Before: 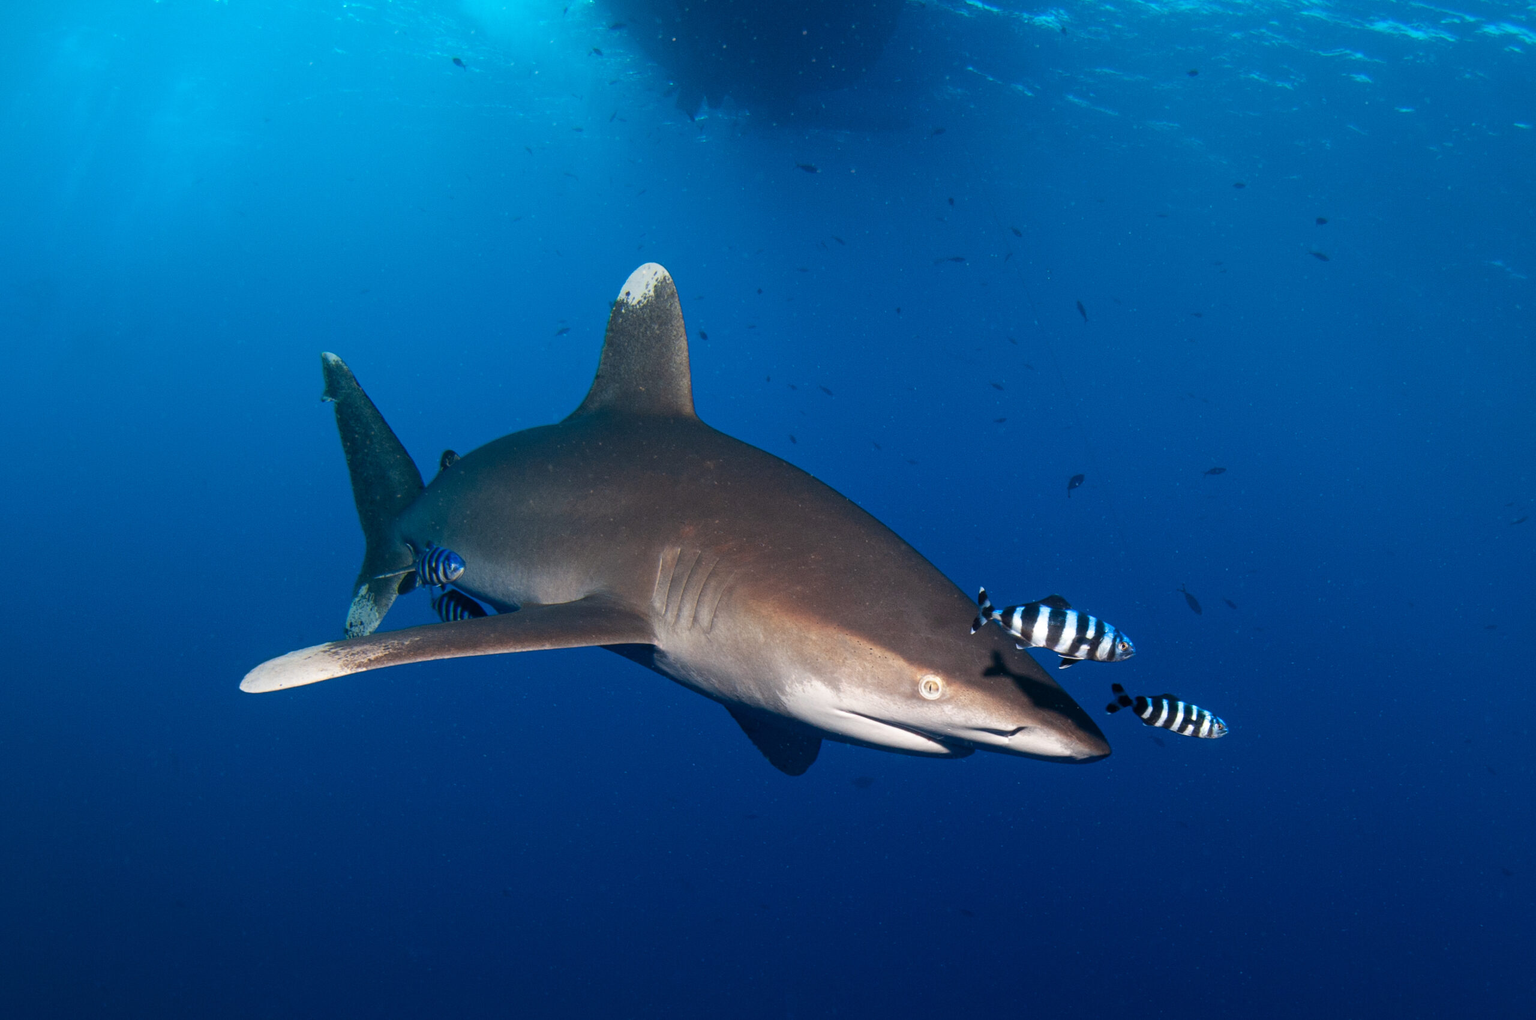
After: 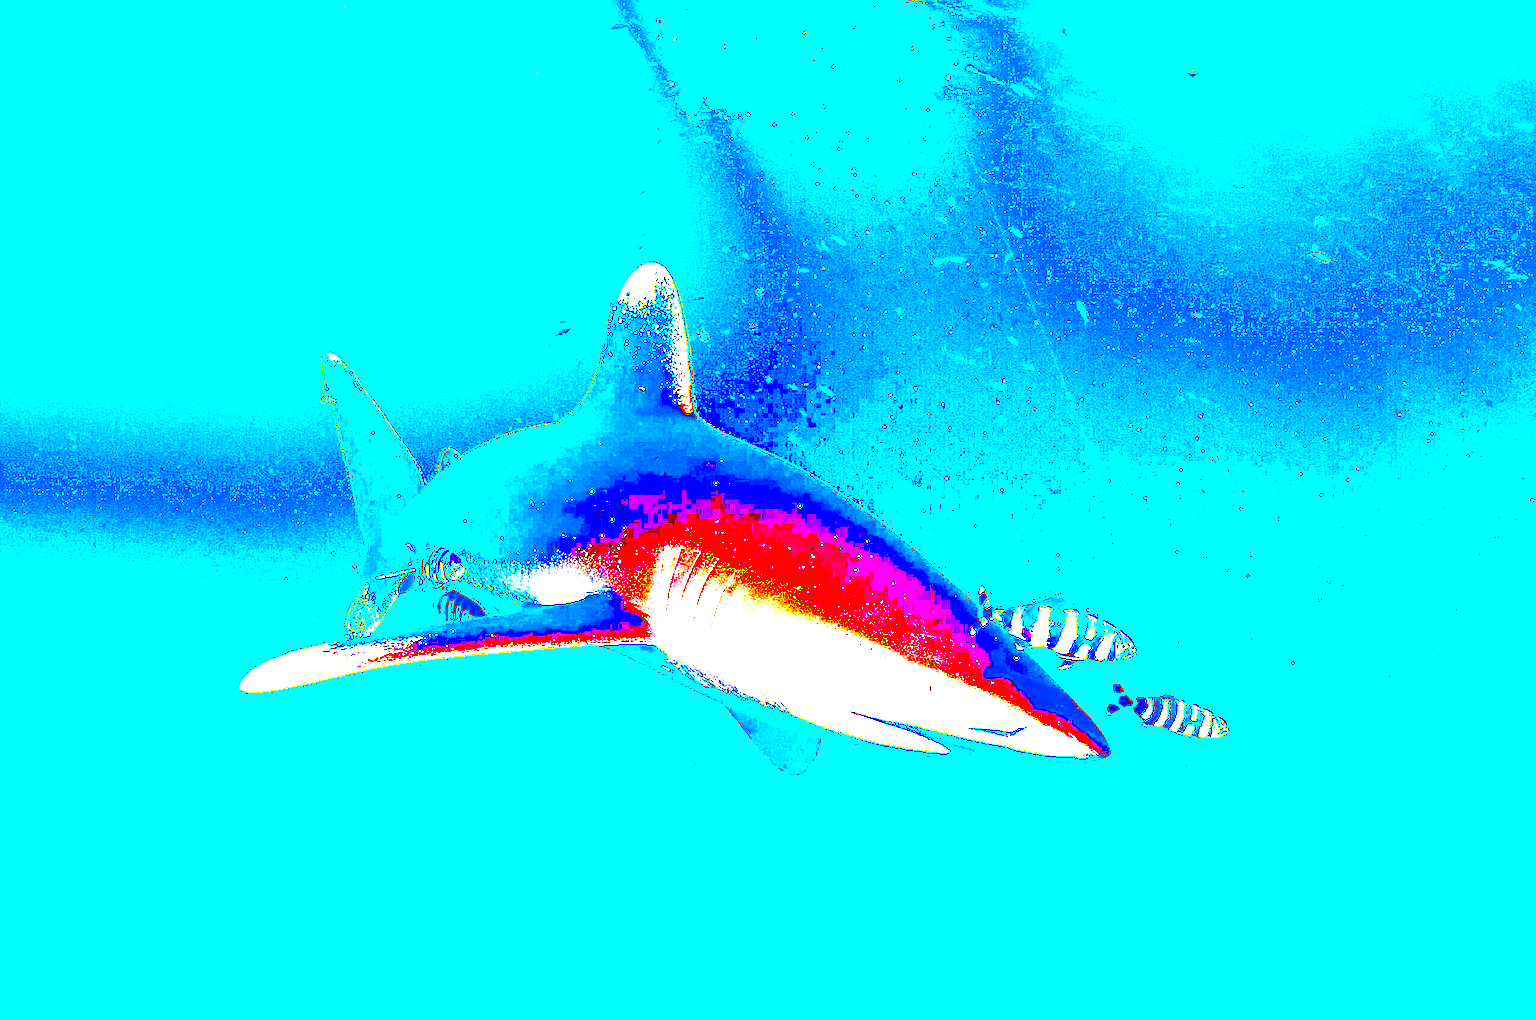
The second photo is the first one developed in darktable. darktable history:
tone equalizer: mask exposure compensation -0.501 EV
exposure: black level correction 0.099, exposure 2.962 EV, compensate highlight preservation false
contrast brightness saturation: saturation -0.081
sharpen: on, module defaults
